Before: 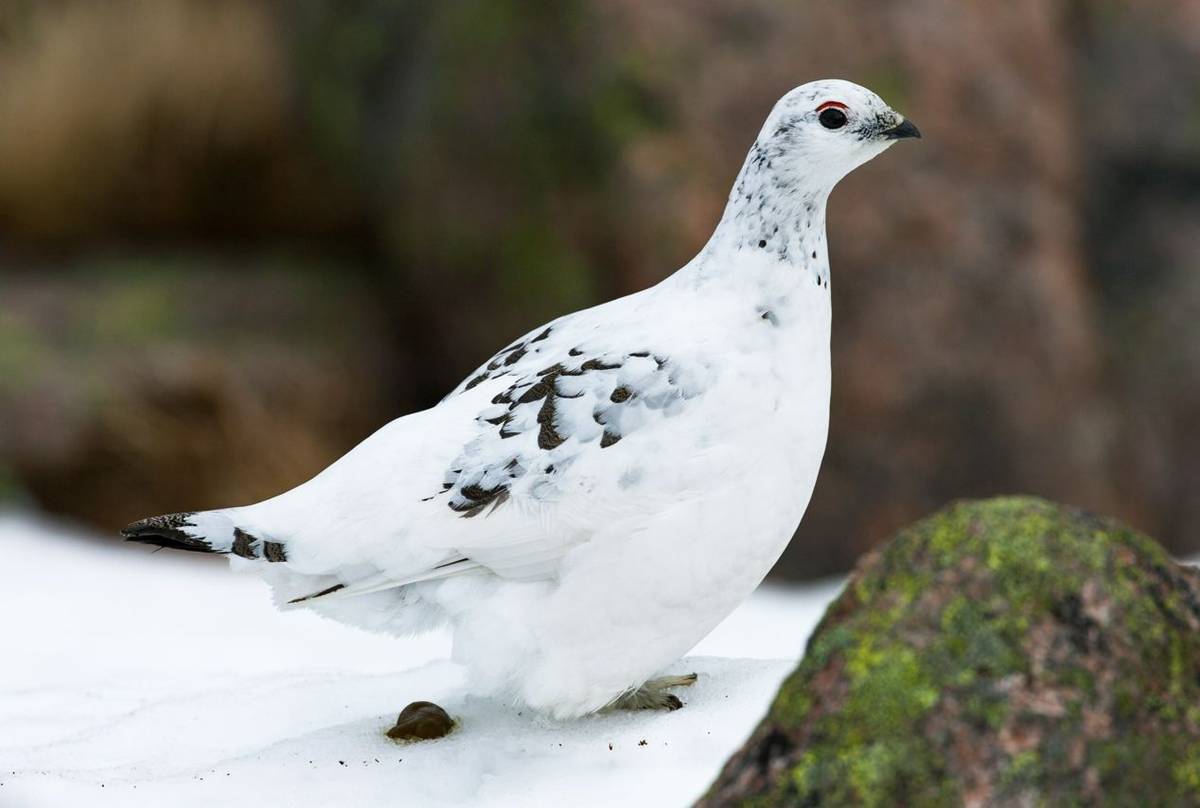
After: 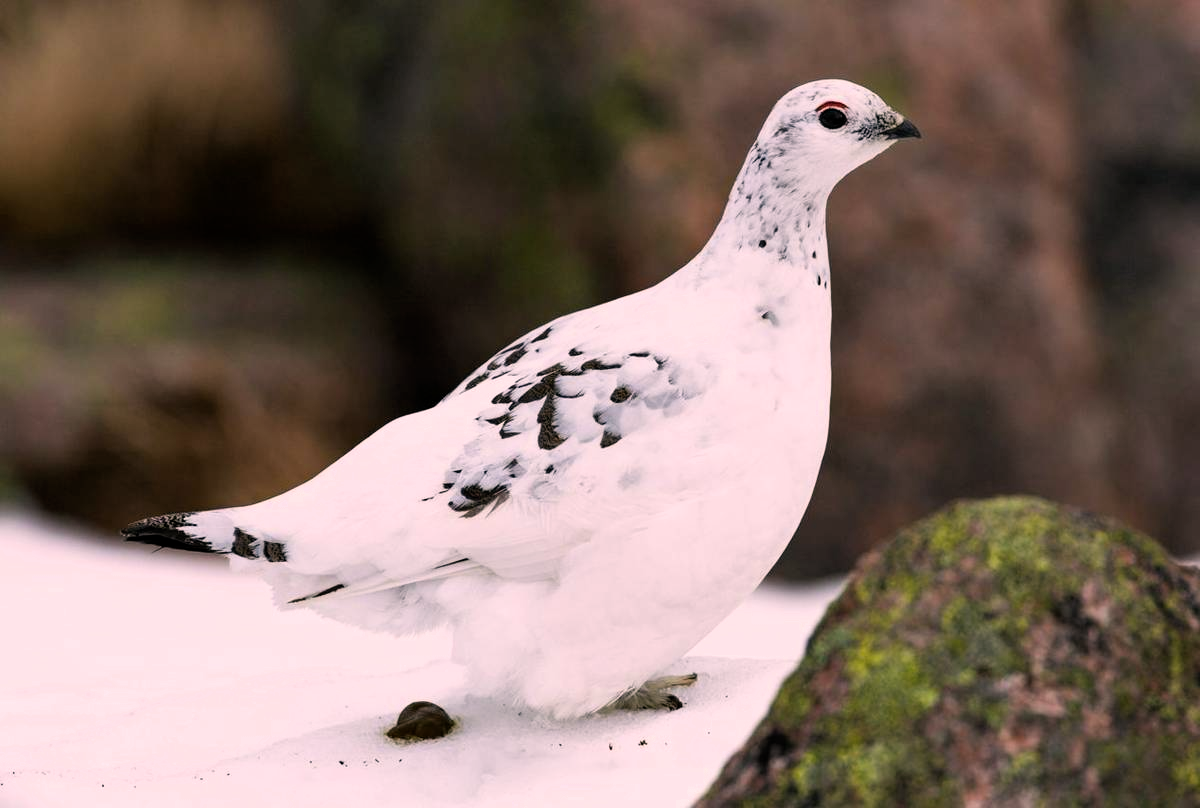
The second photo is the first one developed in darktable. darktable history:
color correction: highlights a* 14.54, highlights b* 4.69
filmic rgb: middle gray luminance 18.26%, black relative exposure -11.44 EV, white relative exposure 2.6 EV, target black luminance 0%, hardness 8.47, latitude 98.07%, contrast 1.079, shadows ↔ highlights balance 0.294%
